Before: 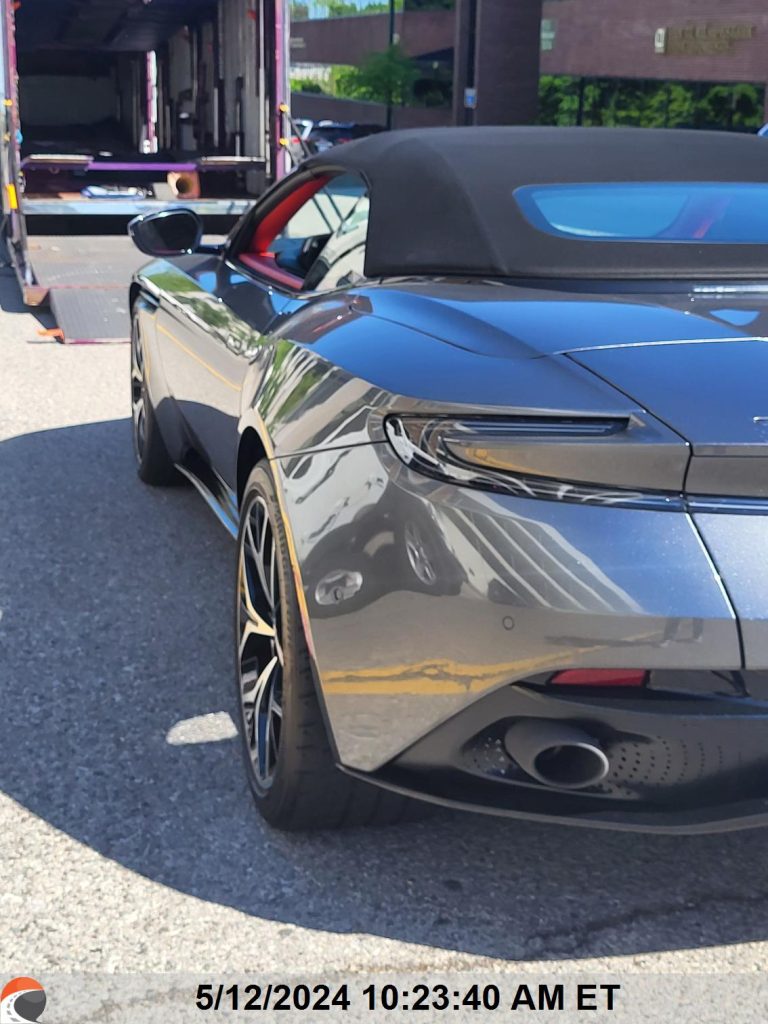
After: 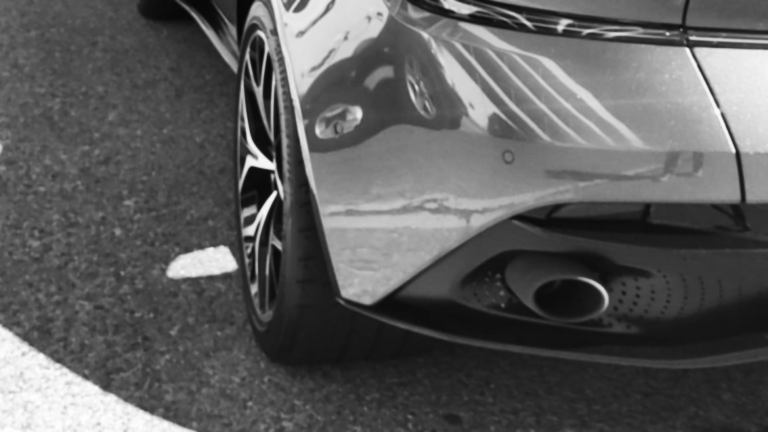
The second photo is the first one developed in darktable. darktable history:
lowpass: radius 0.76, contrast 1.56, saturation 0, unbound 0
crop: top 45.551%, bottom 12.262%
